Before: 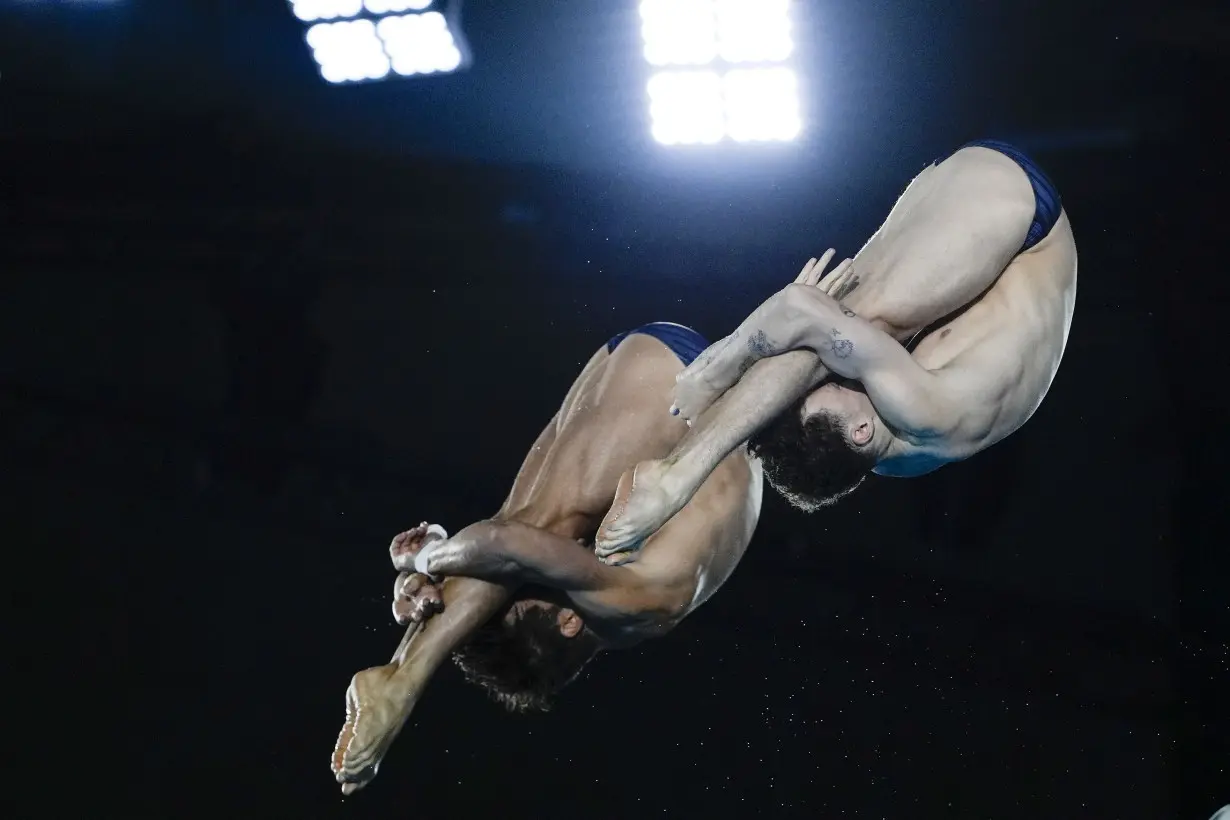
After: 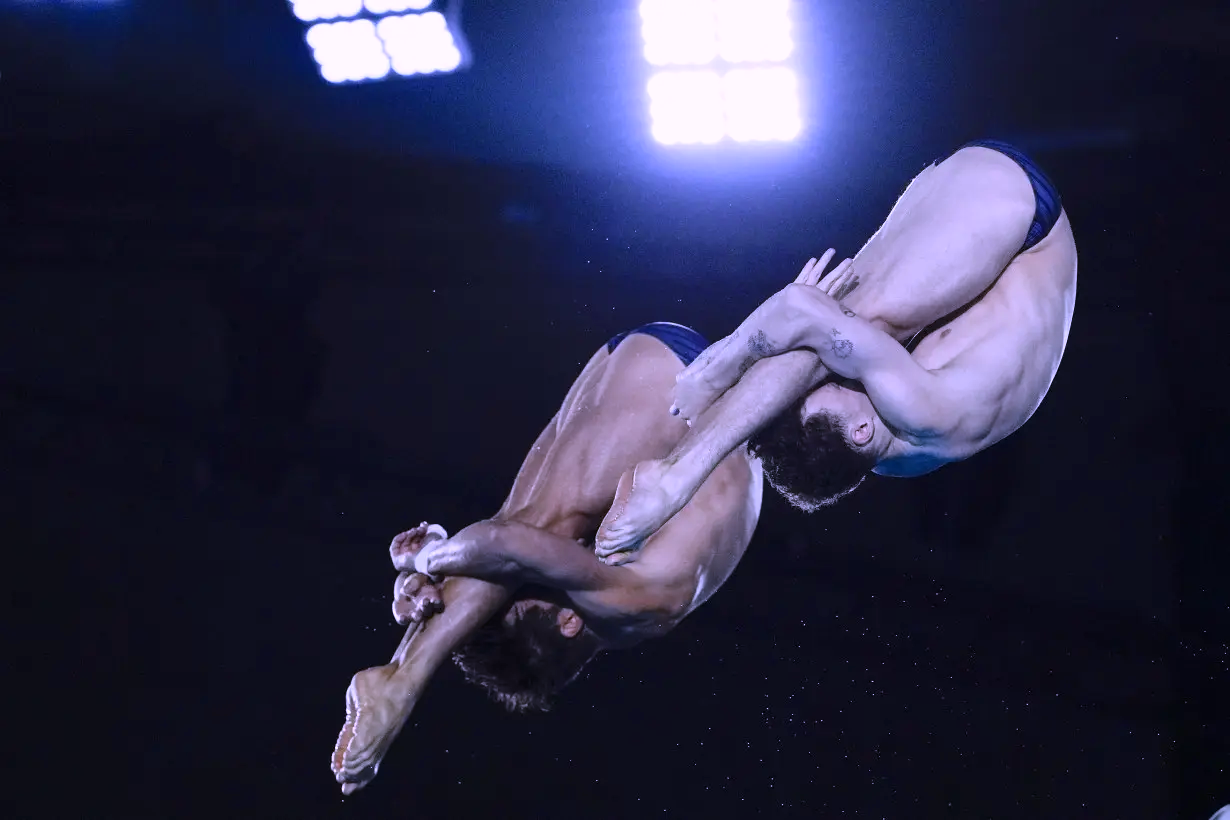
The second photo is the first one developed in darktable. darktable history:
color correction: highlights a* -6.69, highlights b* 0.49
color calibration: output R [1.107, -0.012, -0.003, 0], output B [0, 0, 1.308, 0], illuminant custom, x 0.389, y 0.387, temperature 3838.64 K
